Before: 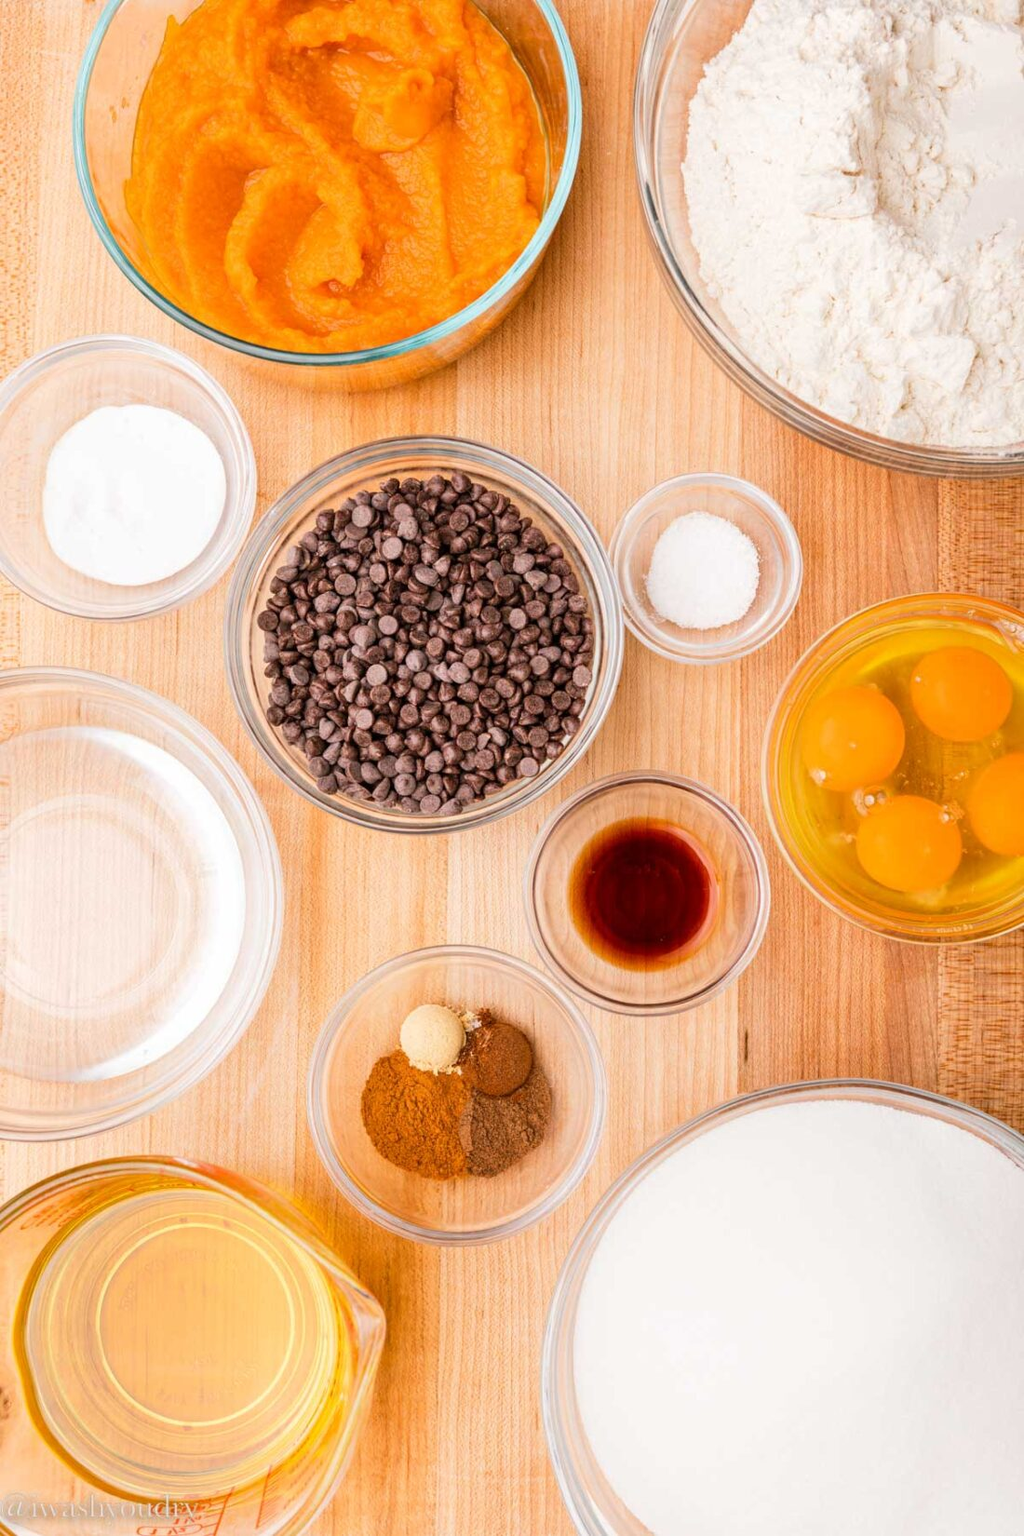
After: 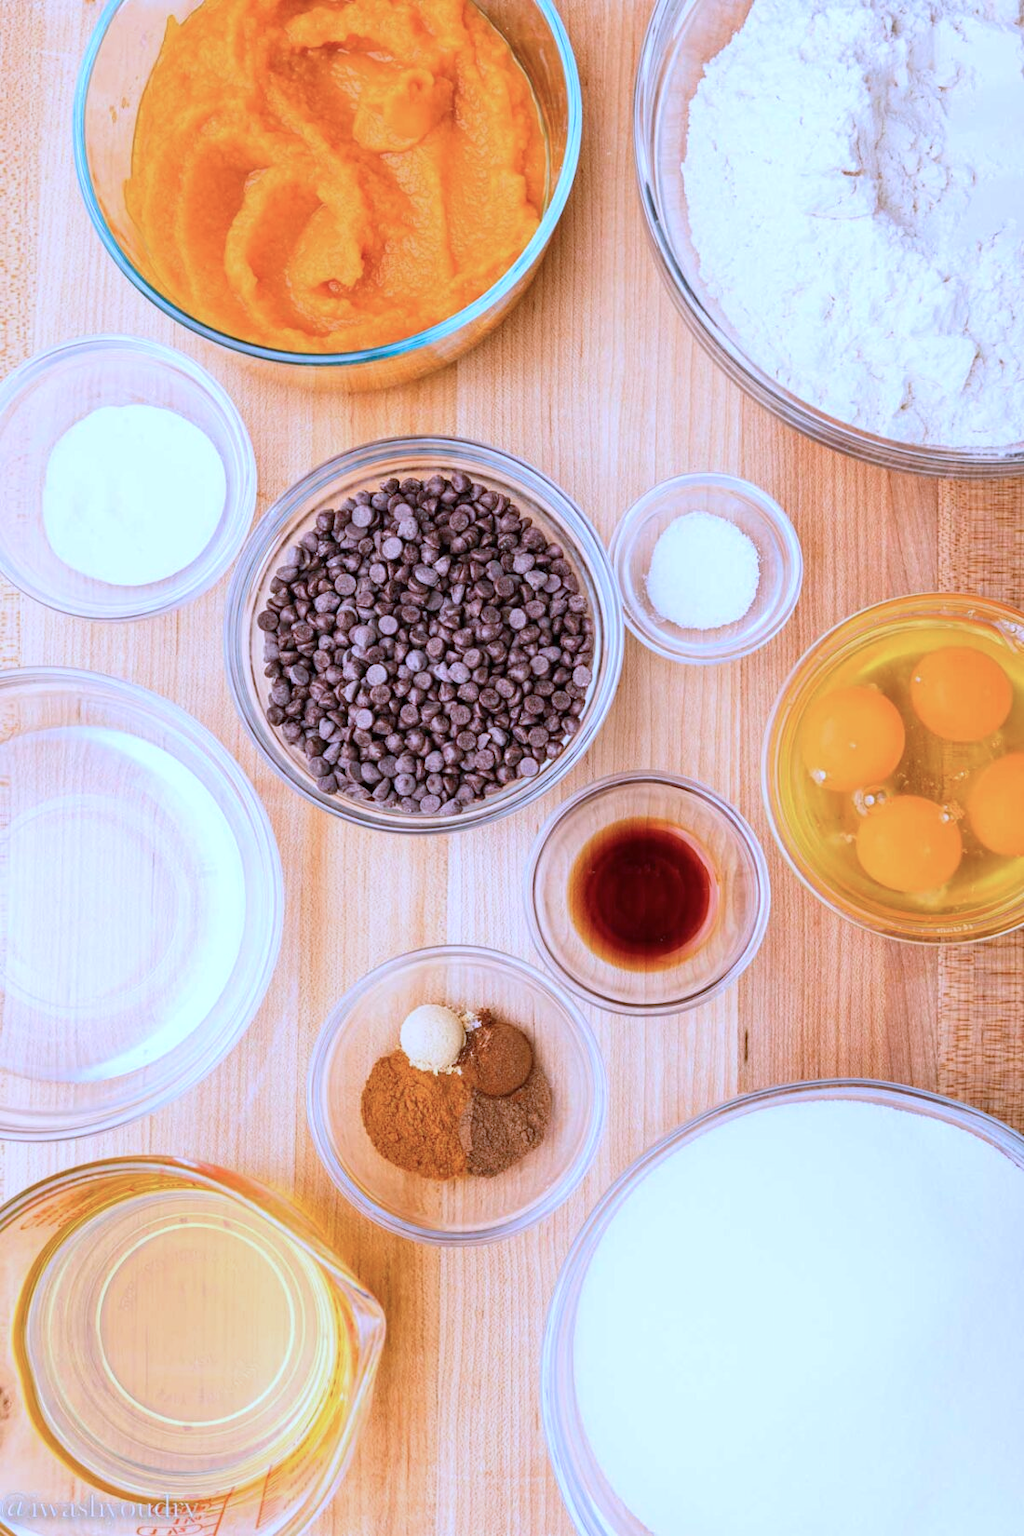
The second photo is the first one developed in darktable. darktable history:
color calibration: illuminant as shot in camera, adaptation linear Bradford (ICC v4), x 0.404, y 0.405, temperature 3578.24 K
